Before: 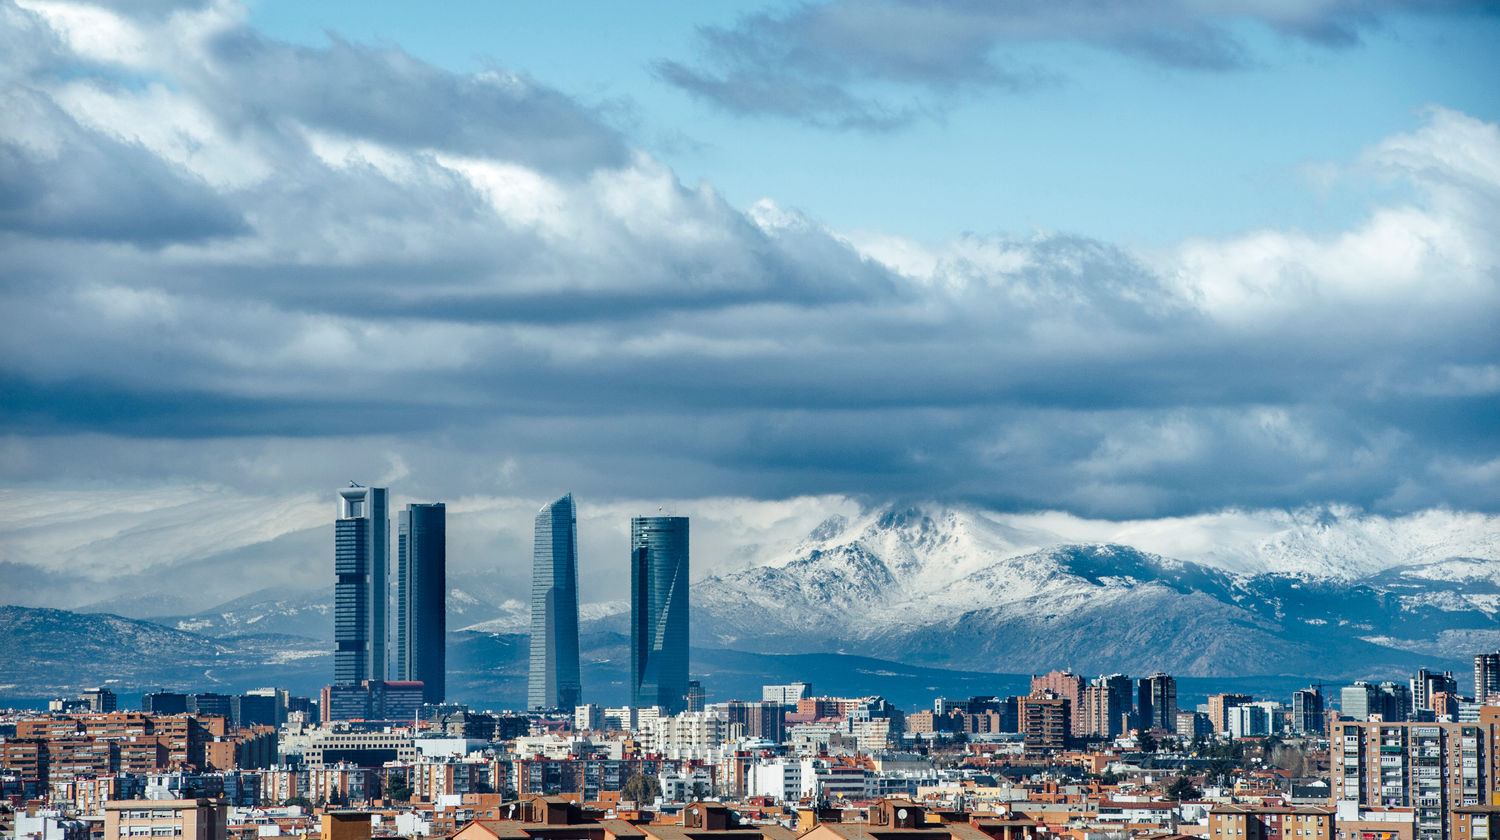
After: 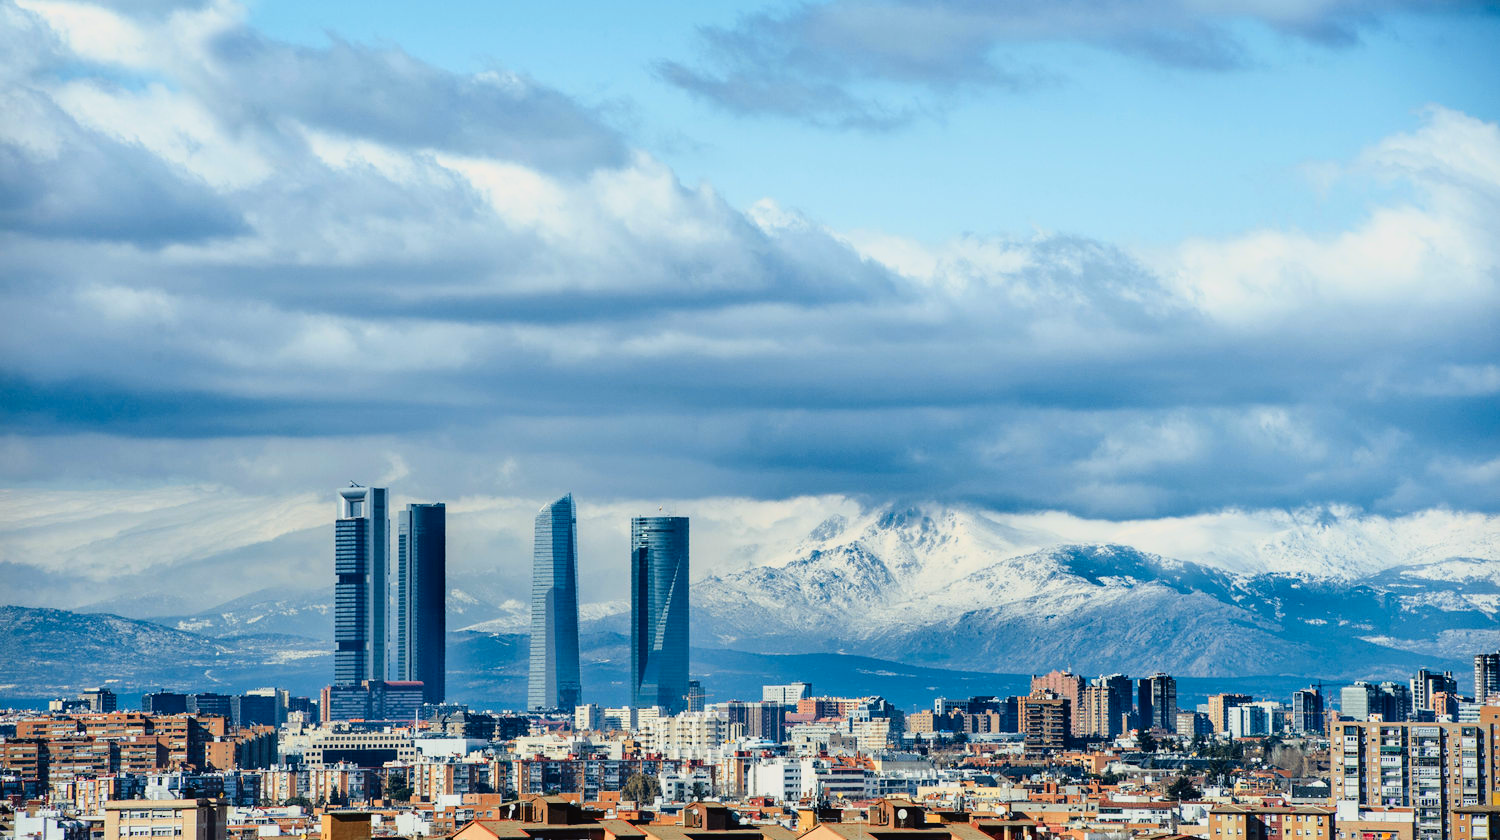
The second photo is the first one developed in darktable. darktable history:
tone curve: curves: ch0 [(0, 0.021) (0.049, 0.044) (0.152, 0.14) (0.328, 0.377) (0.473, 0.543) (0.641, 0.705) (0.85, 0.894) (1, 0.969)]; ch1 [(0, 0) (0.302, 0.331) (0.433, 0.432) (0.472, 0.47) (0.502, 0.503) (0.527, 0.516) (0.564, 0.573) (0.614, 0.626) (0.677, 0.701) (0.859, 0.885) (1, 1)]; ch2 [(0, 0) (0.33, 0.301) (0.447, 0.44) (0.487, 0.496) (0.502, 0.516) (0.535, 0.563) (0.565, 0.597) (0.608, 0.641) (1, 1)], color space Lab, independent channels, preserve colors none
filmic rgb: black relative exposure -11.35 EV, white relative exposure 3.22 EV, hardness 6.76, color science v6 (2022)
